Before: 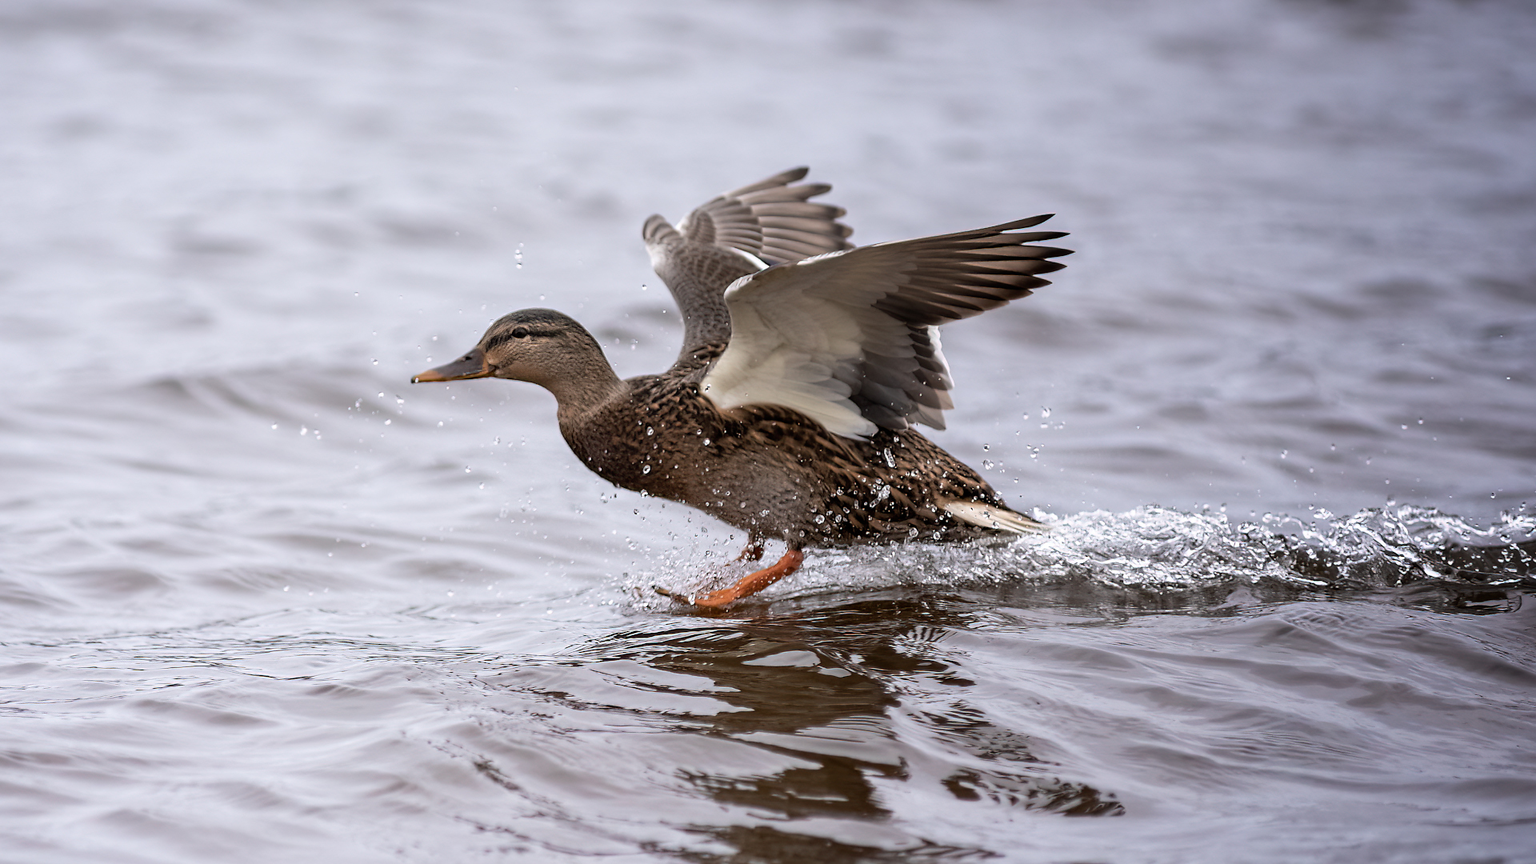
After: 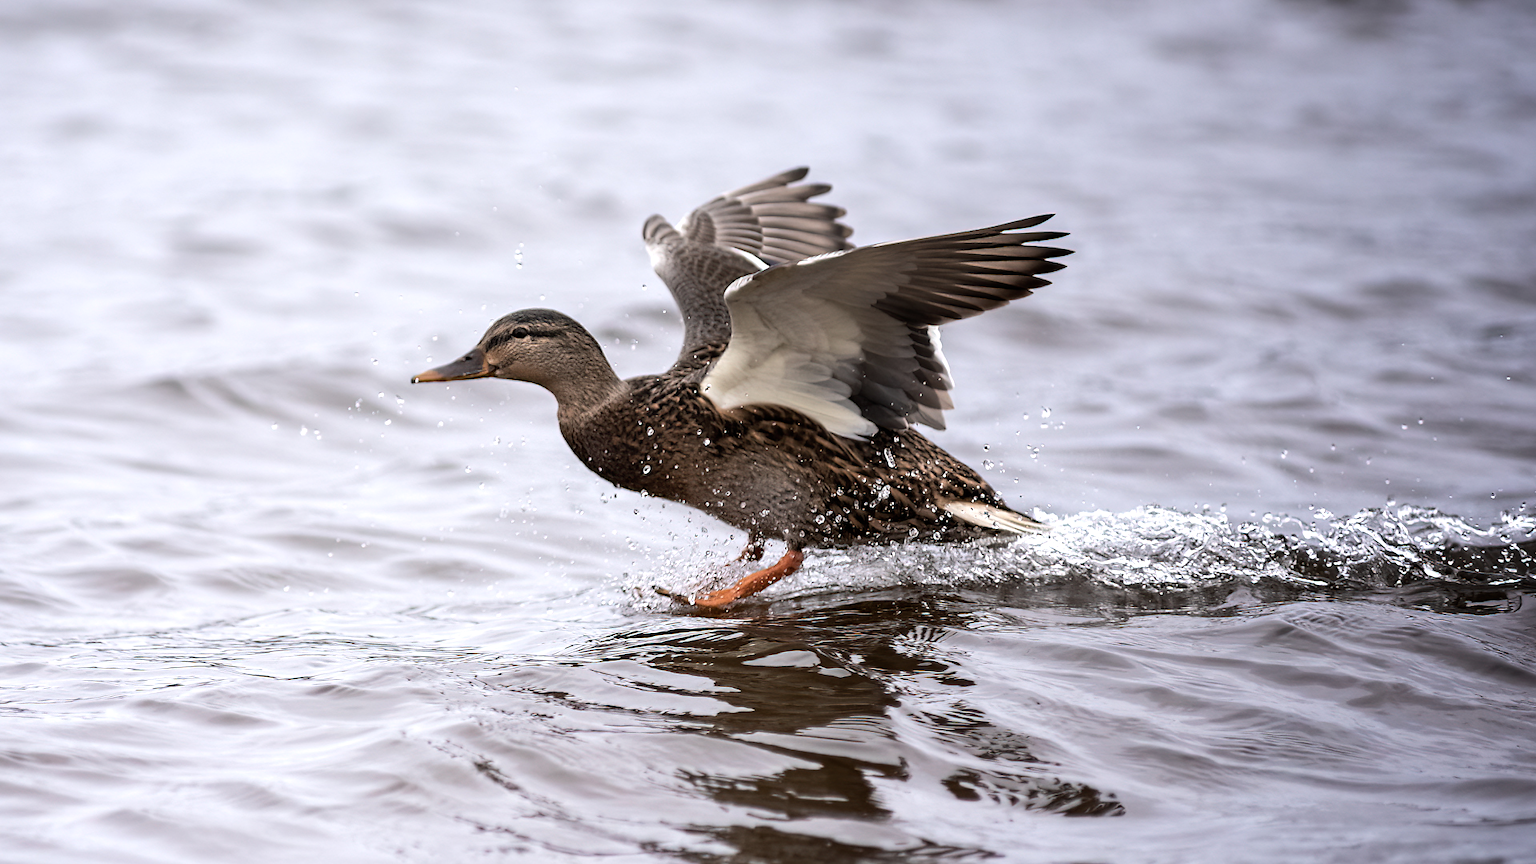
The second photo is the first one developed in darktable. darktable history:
contrast brightness saturation: saturation -0.063
tone equalizer: -8 EV -0.4 EV, -7 EV -0.419 EV, -6 EV -0.327 EV, -5 EV -0.201 EV, -3 EV 0.223 EV, -2 EV 0.332 EV, -1 EV 0.365 EV, +0 EV 0.412 EV, edges refinement/feathering 500, mask exposure compensation -1.57 EV, preserve details no
